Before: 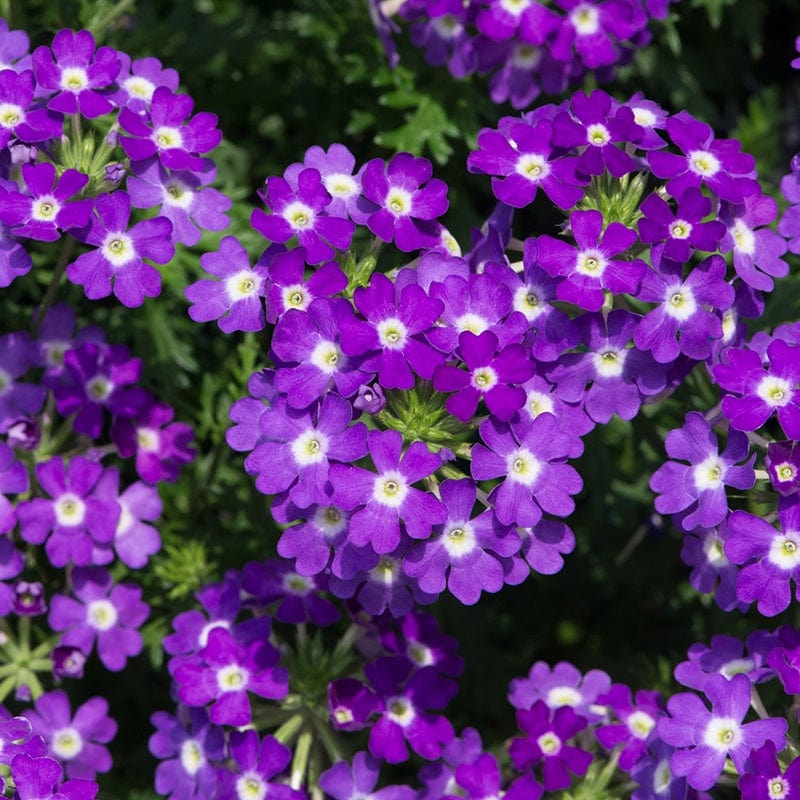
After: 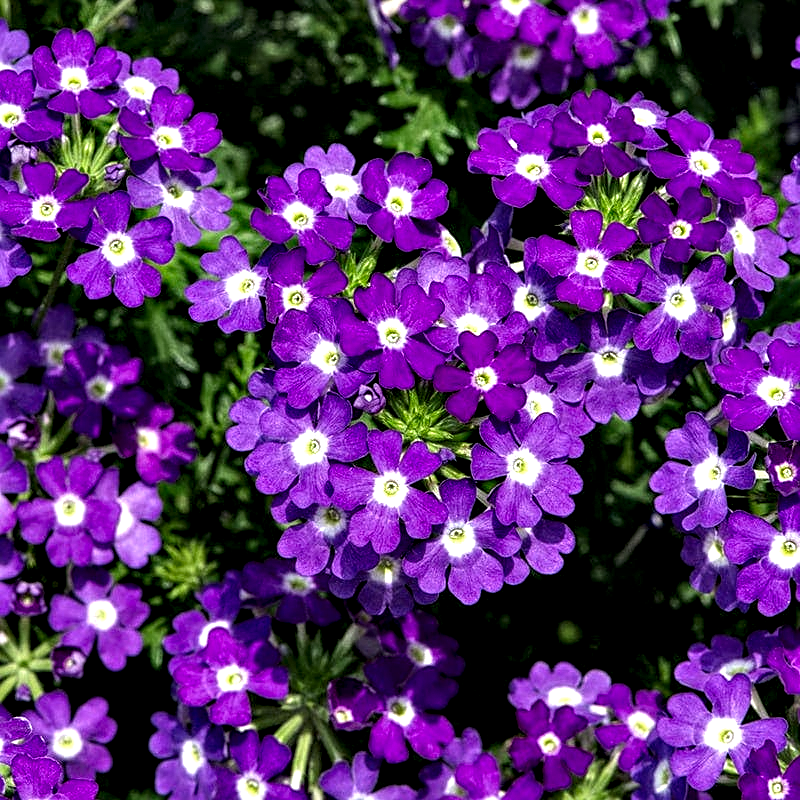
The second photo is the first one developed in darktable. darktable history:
local contrast: detail 160%
sharpen: on, module defaults
contrast equalizer: y [[0.6 ×6], [0.55 ×6], [0 ×6], [0 ×6], [0 ×6]]
color zones: curves: ch0 [(0, 0.444) (0.143, 0.442) (0.286, 0.441) (0.429, 0.441) (0.571, 0.441) (0.714, 0.441) (0.857, 0.442) (1, 0.444)]
